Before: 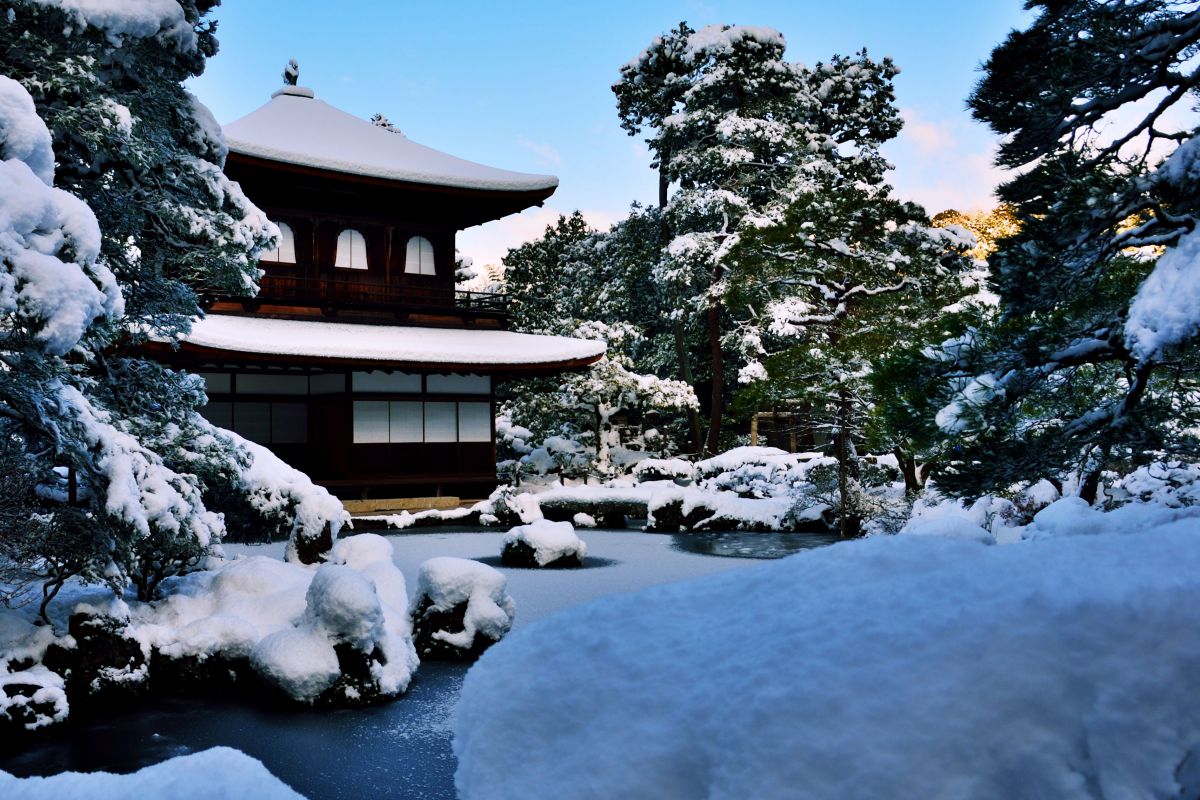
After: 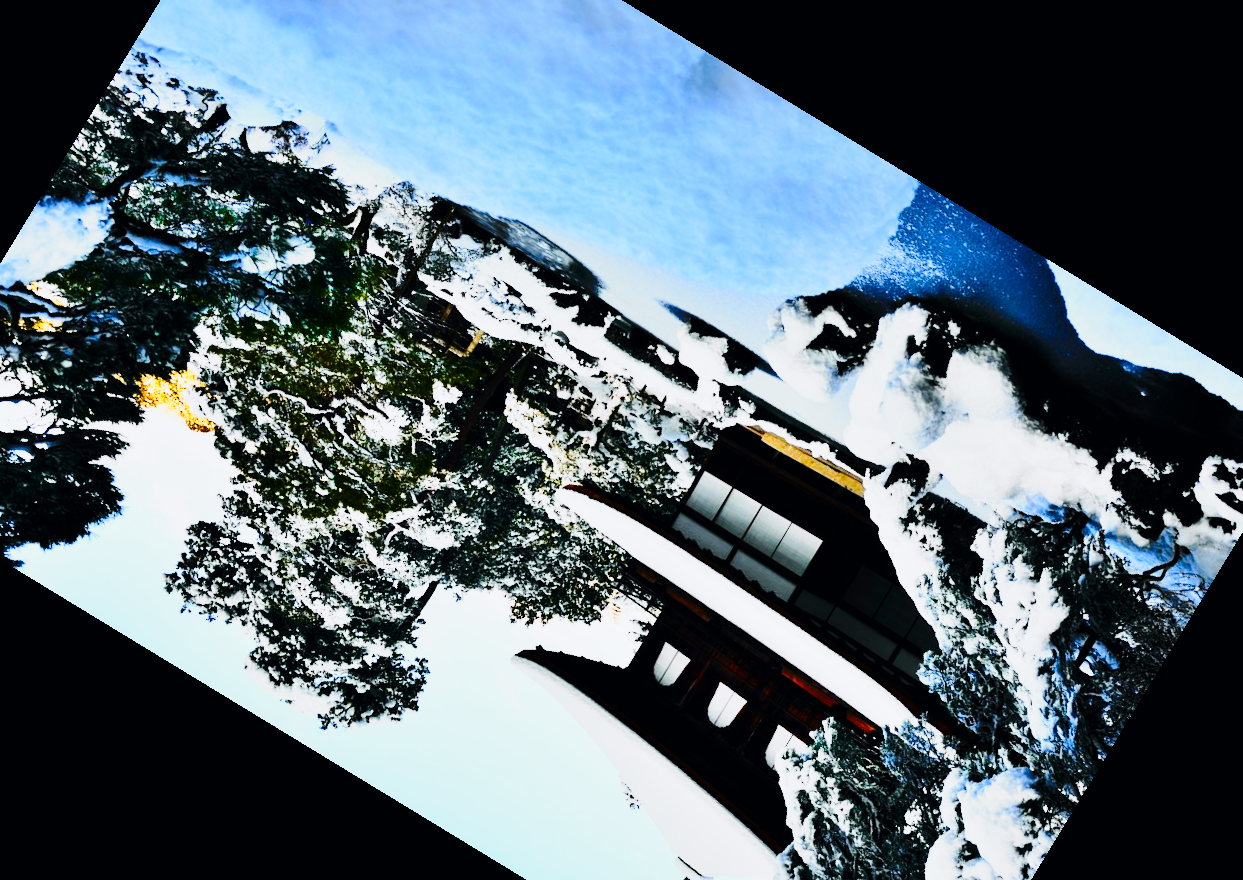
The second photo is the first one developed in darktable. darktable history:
tone curve: curves: ch0 [(0, 0) (0.11, 0.081) (0.256, 0.259) (0.398, 0.475) (0.498, 0.611) (0.65, 0.757) (0.835, 0.883) (1, 0.961)]; ch1 [(0, 0) (0.346, 0.307) (0.408, 0.369) (0.453, 0.457) (0.482, 0.479) (0.502, 0.498) (0.521, 0.51) (0.553, 0.554) (0.618, 0.65) (0.693, 0.727) (1, 1)]; ch2 [(0, 0) (0.366, 0.337) (0.434, 0.46) (0.485, 0.494) (0.5, 0.494) (0.511, 0.508) (0.537, 0.55) (0.579, 0.599) (0.621, 0.693) (1, 1)], color space Lab, independent channels, preserve colors none
crop and rotate: angle 148.68°, left 9.111%, top 15.603%, right 4.588%, bottom 17.041%
base curve: curves: ch0 [(0, 0) (0.028, 0.03) (0.121, 0.232) (0.46, 0.748) (0.859, 0.968) (1, 1)], preserve colors none
tone equalizer: -8 EV -0.417 EV, -7 EV -0.389 EV, -6 EV -0.333 EV, -5 EV -0.222 EV, -3 EV 0.222 EV, -2 EV 0.333 EV, -1 EV 0.389 EV, +0 EV 0.417 EV, edges refinement/feathering 500, mask exposure compensation -1.57 EV, preserve details no
